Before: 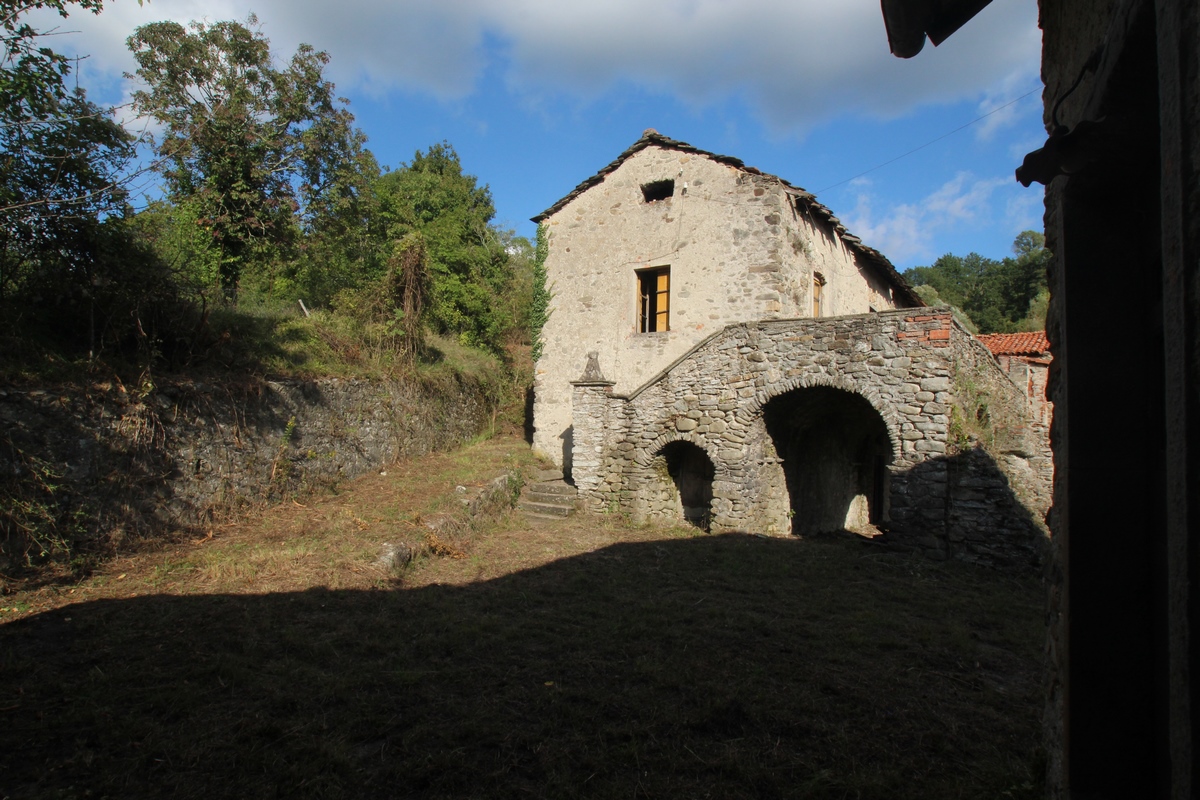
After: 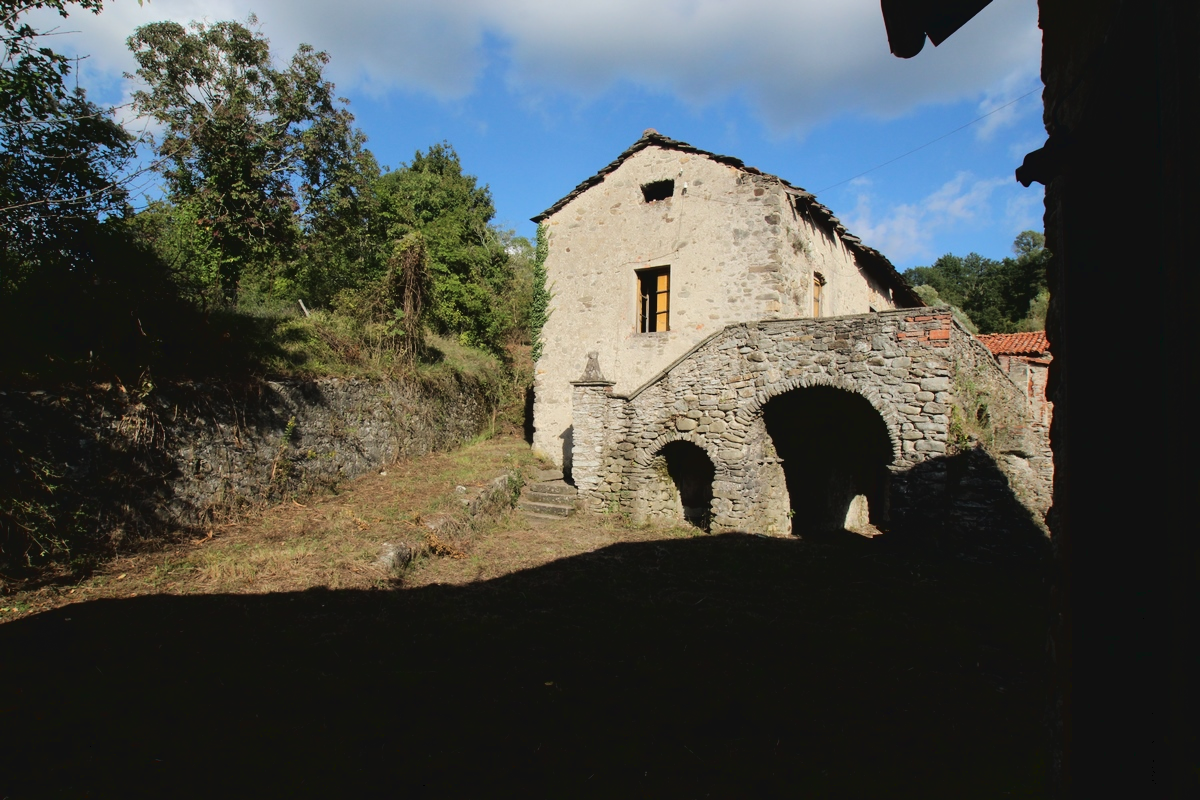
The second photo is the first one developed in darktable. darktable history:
tone curve: curves: ch0 [(0, 0) (0.003, 0.048) (0.011, 0.048) (0.025, 0.048) (0.044, 0.049) (0.069, 0.048) (0.1, 0.052) (0.136, 0.071) (0.177, 0.109) (0.224, 0.157) (0.277, 0.233) (0.335, 0.32) (0.399, 0.404) (0.468, 0.496) (0.543, 0.582) (0.623, 0.653) (0.709, 0.738) (0.801, 0.811) (0.898, 0.895) (1, 1)]
